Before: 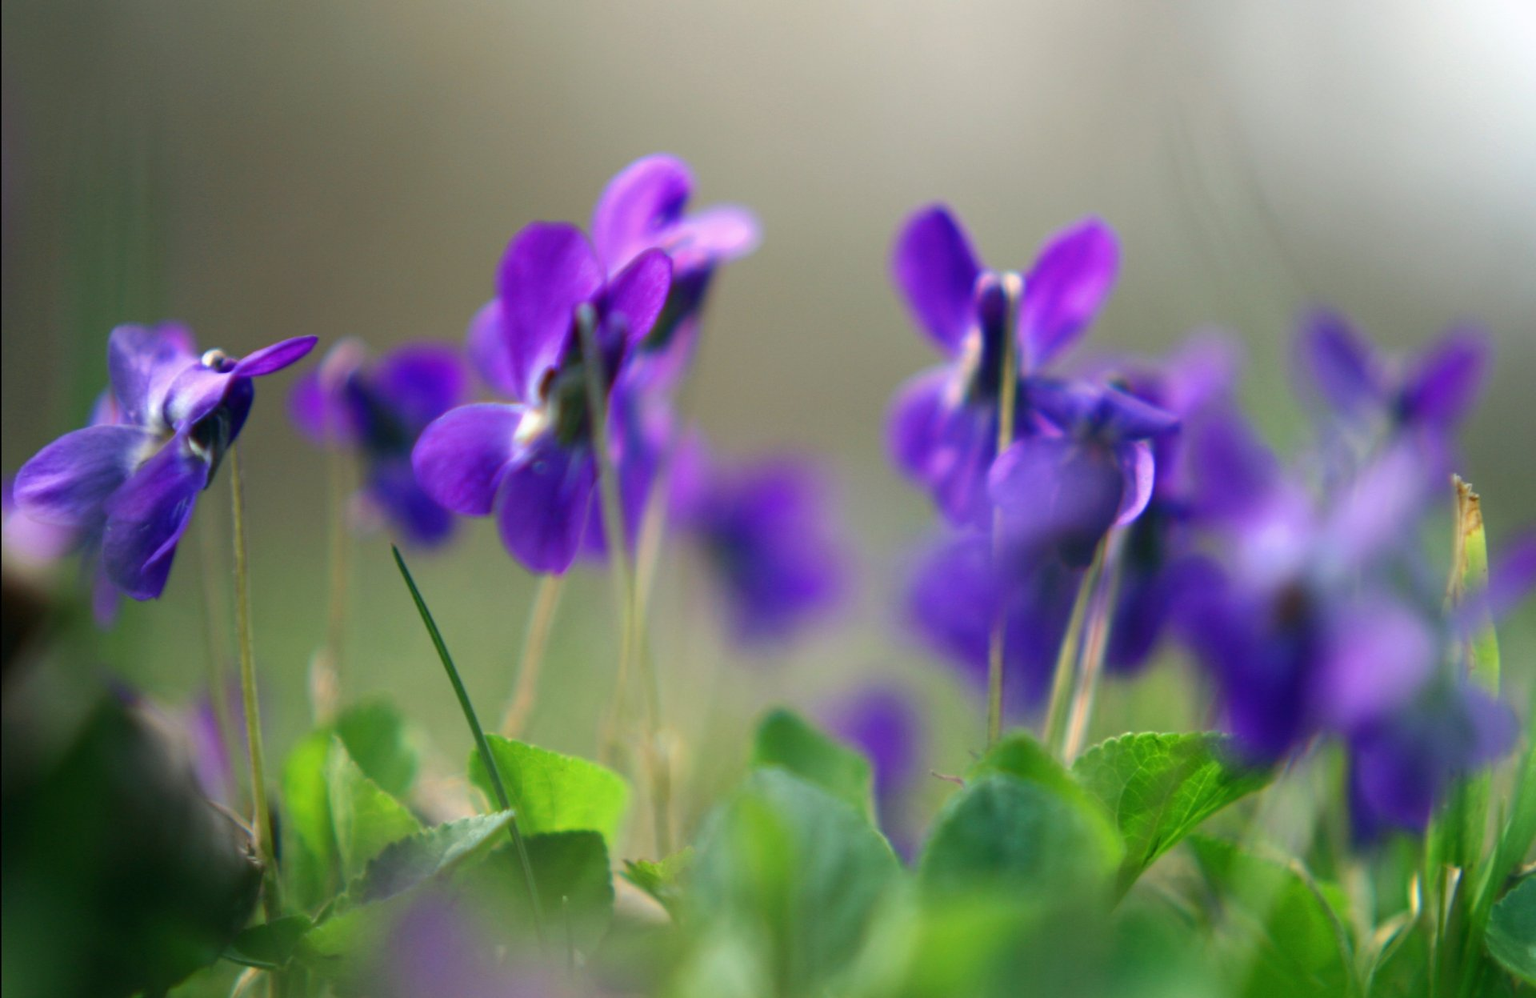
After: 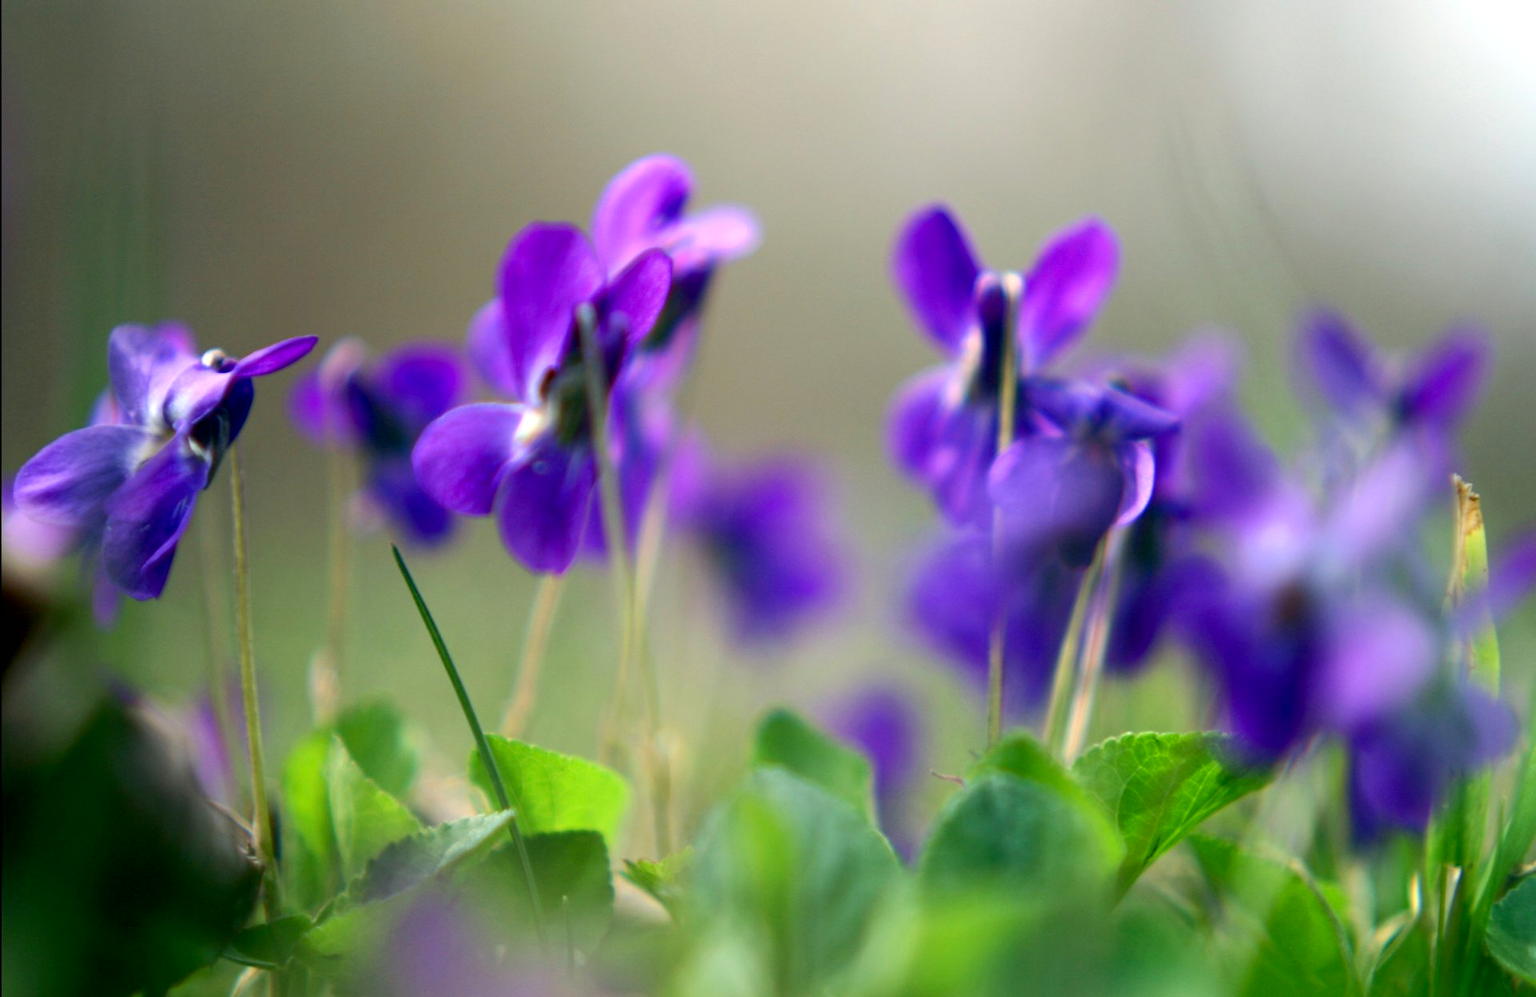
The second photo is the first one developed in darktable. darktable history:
tone equalizer: edges refinement/feathering 500, mask exposure compensation -1.57 EV, preserve details no
exposure: black level correction 0.007, exposure 0.157 EV, compensate exposure bias true, compensate highlight preservation false
contrast brightness saturation: contrast 0.1, brightness 0.018, saturation 0.023
